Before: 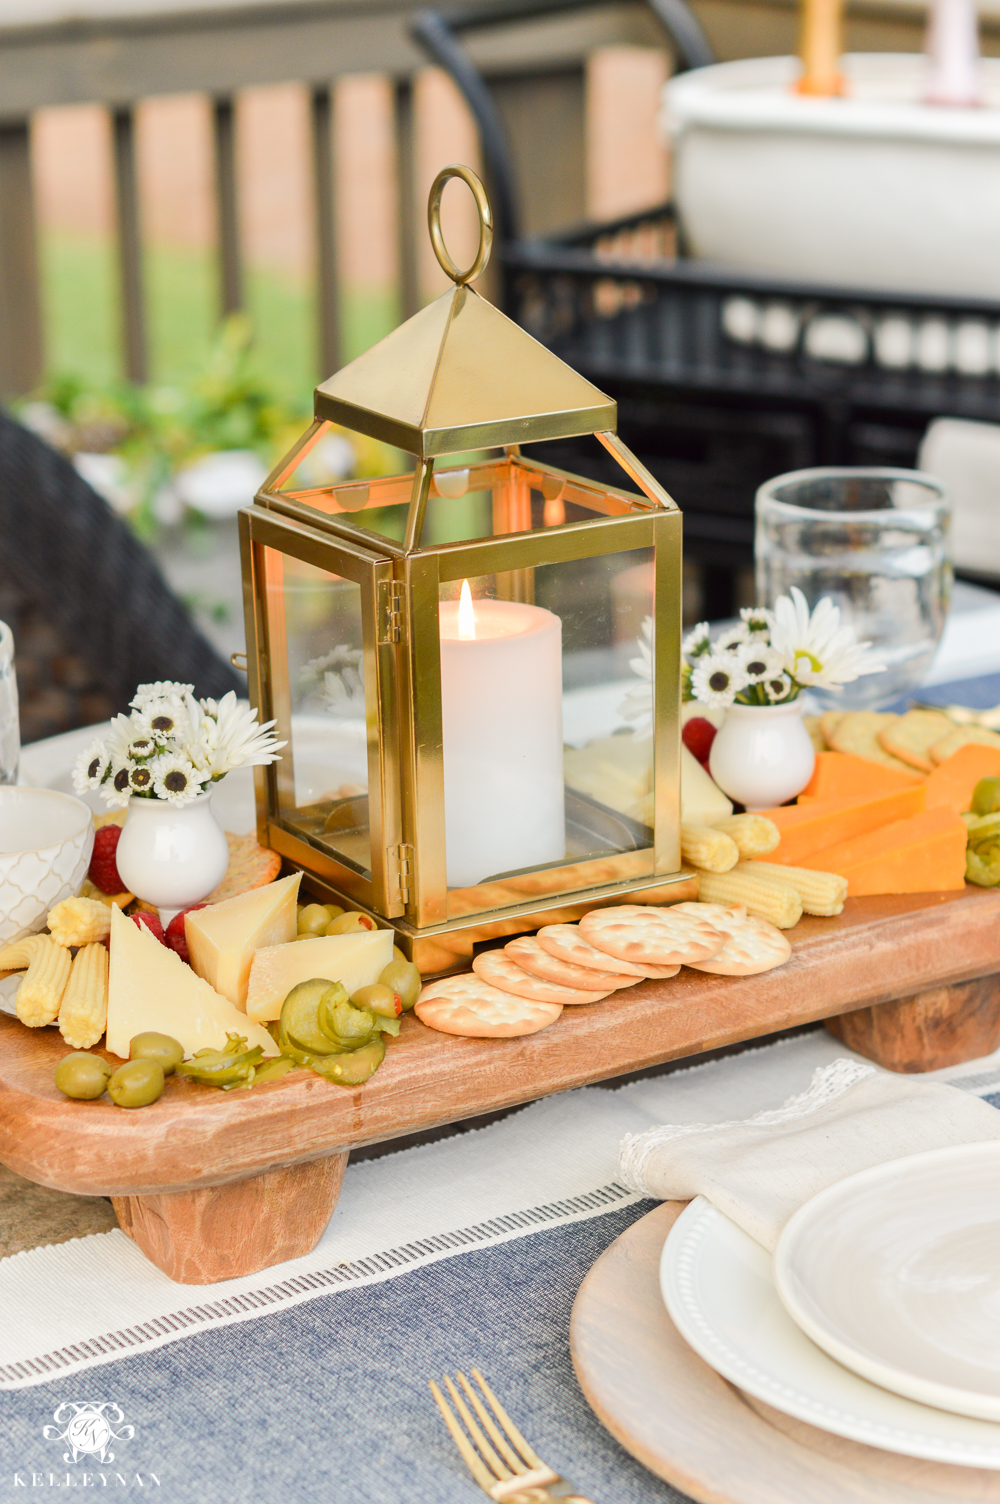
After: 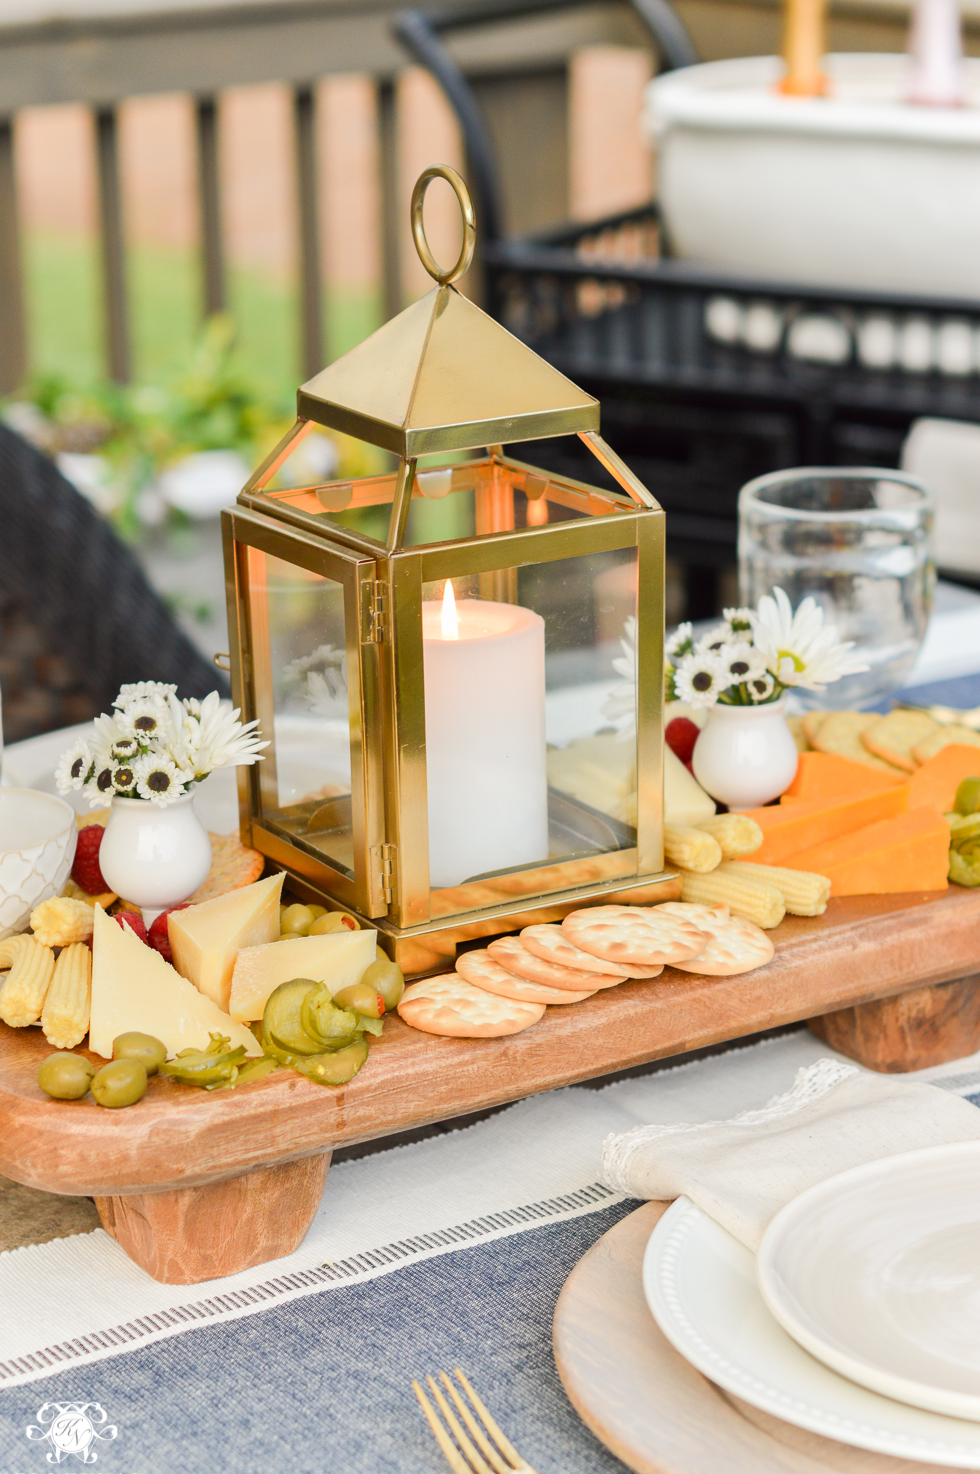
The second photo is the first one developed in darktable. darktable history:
crop: left 1.704%, right 0.289%, bottom 1.949%
